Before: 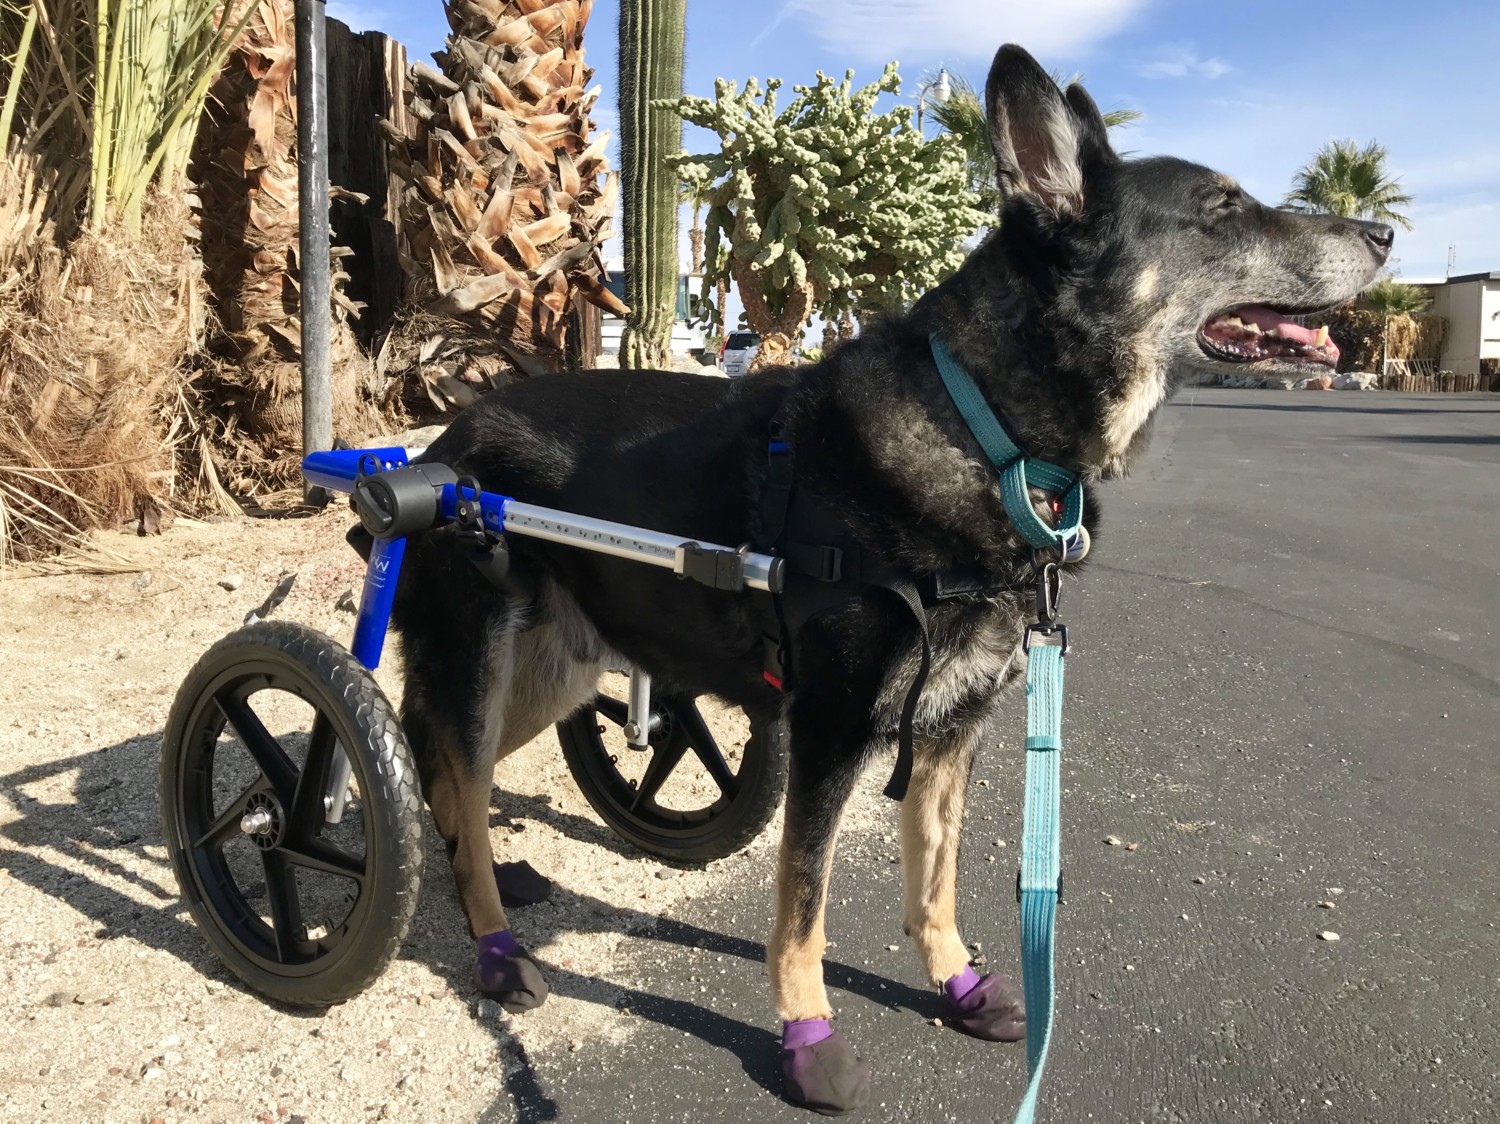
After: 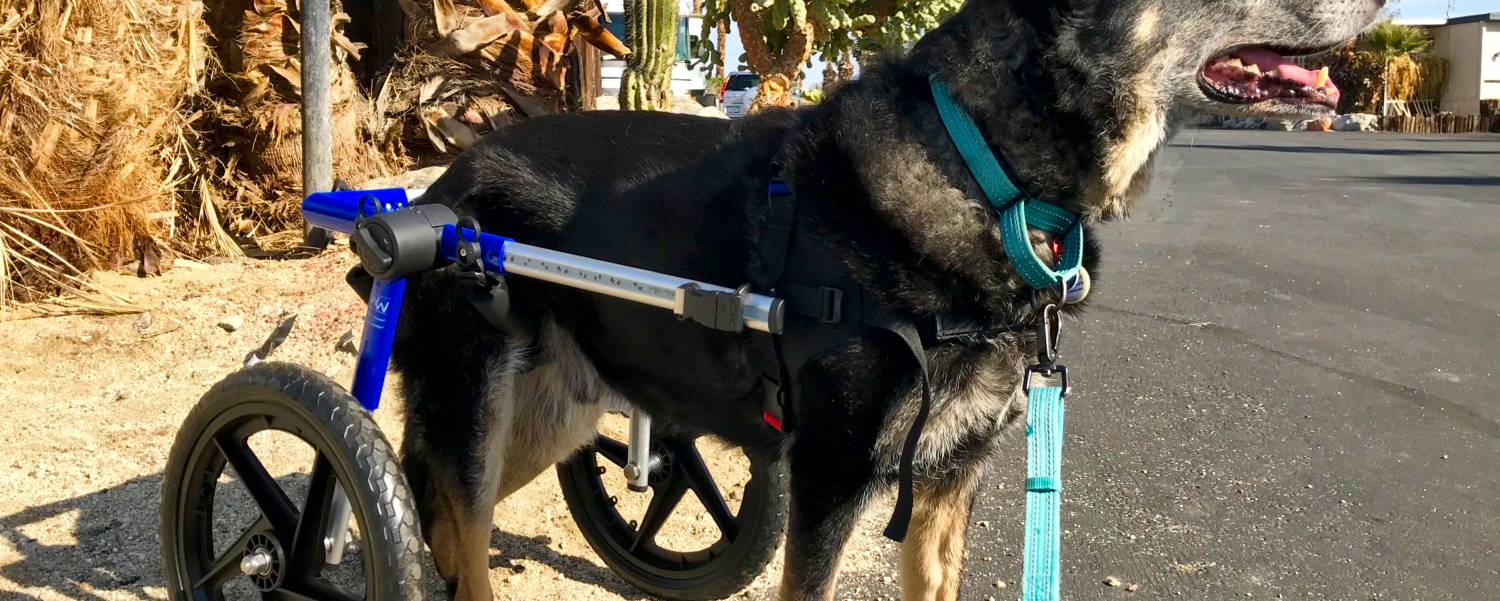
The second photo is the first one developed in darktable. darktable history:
color balance rgb: perceptual saturation grading › global saturation 30%, global vibrance 20%
crop and rotate: top 23.043%, bottom 23.437%
local contrast: mode bilateral grid, contrast 20, coarseness 50, detail 150%, midtone range 0.2
